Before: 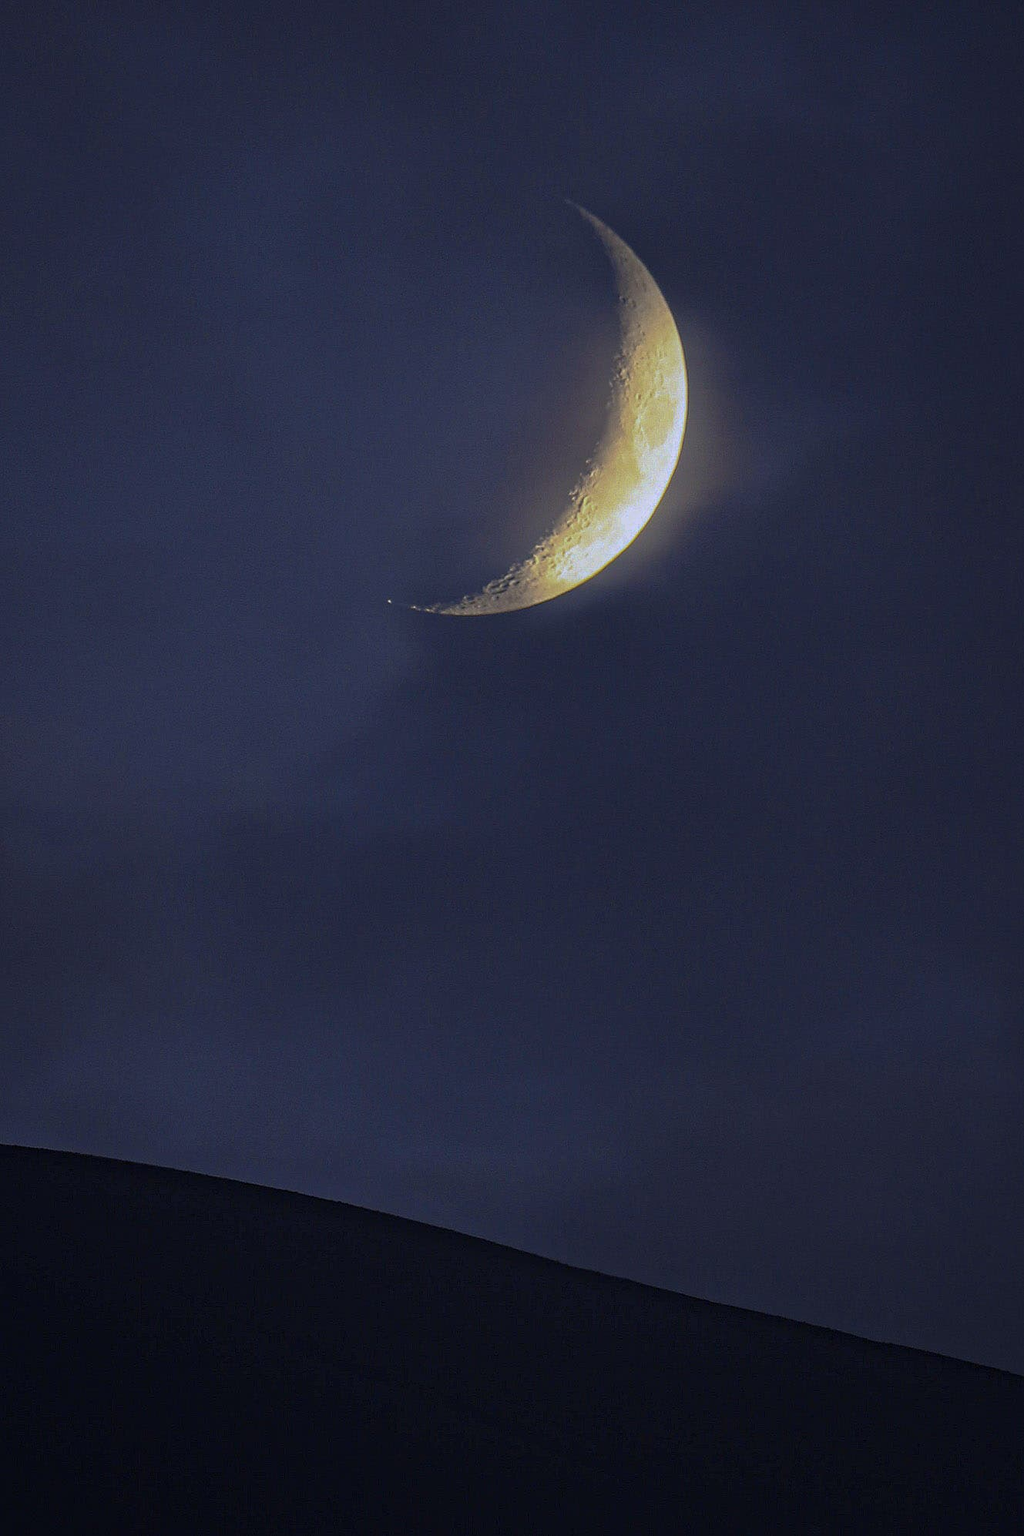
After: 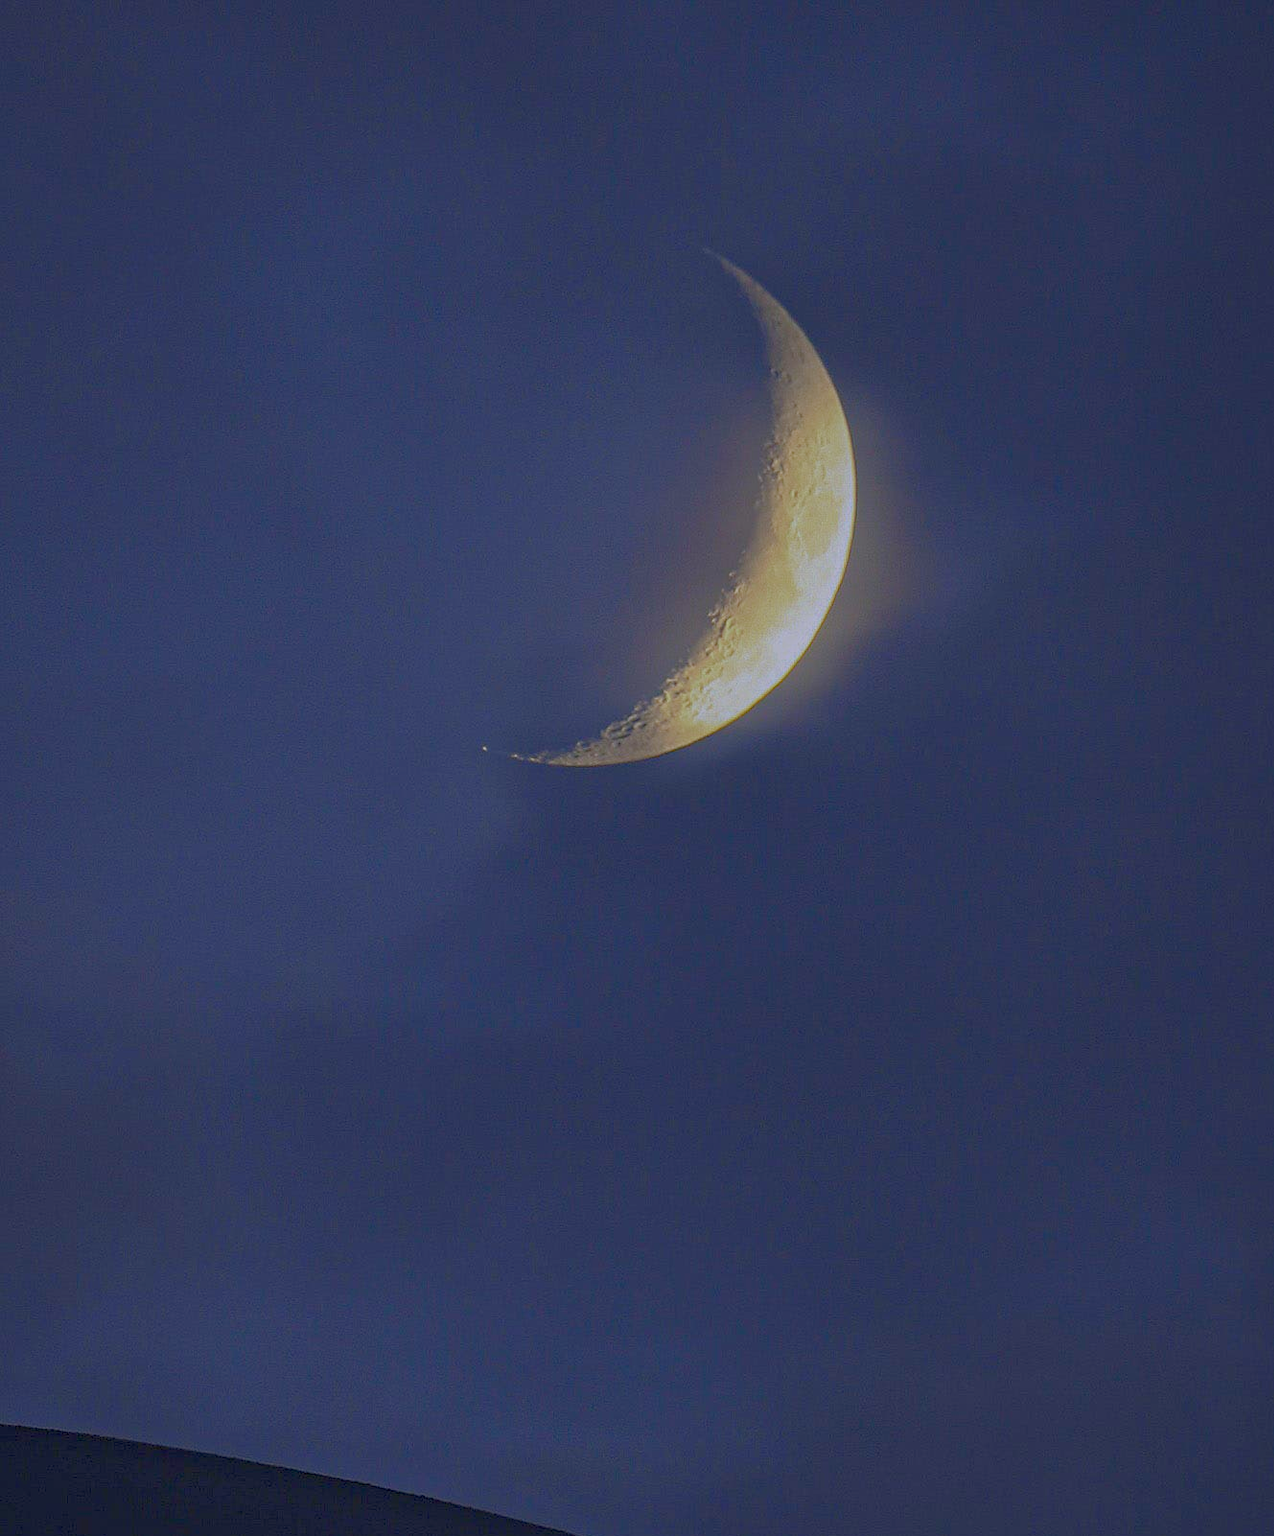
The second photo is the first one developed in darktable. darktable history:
color balance rgb: shadows lift › chroma 1%, shadows lift › hue 113°, highlights gain › chroma 0.2%, highlights gain › hue 333°, perceptual saturation grading › global saturation 20%, perceptual saturation grading › highlights -50%, perceptual saturation grading › shadows 25%, contrast -30%
crop: bottom 19.644%
